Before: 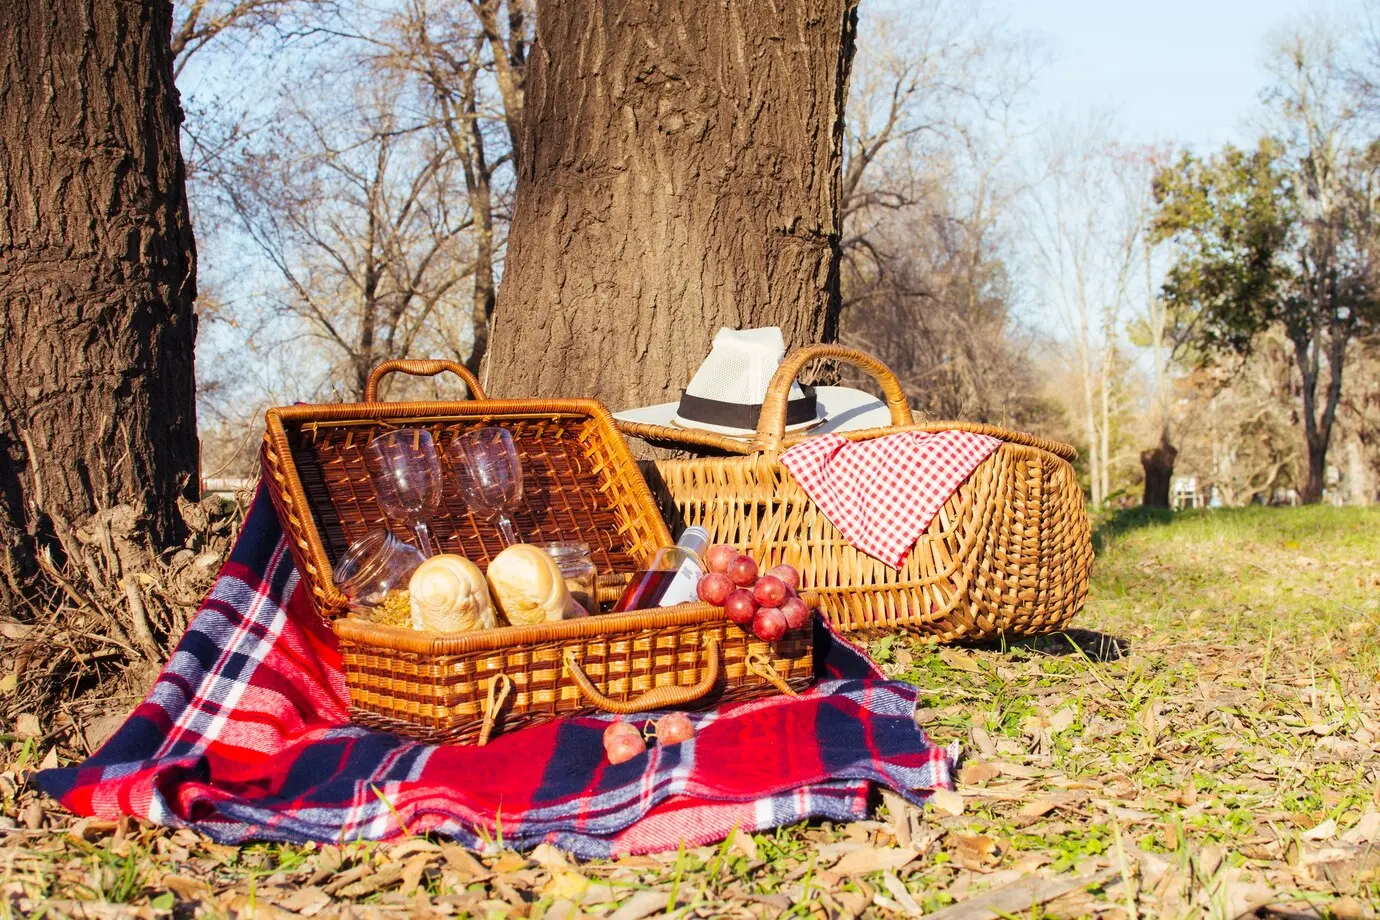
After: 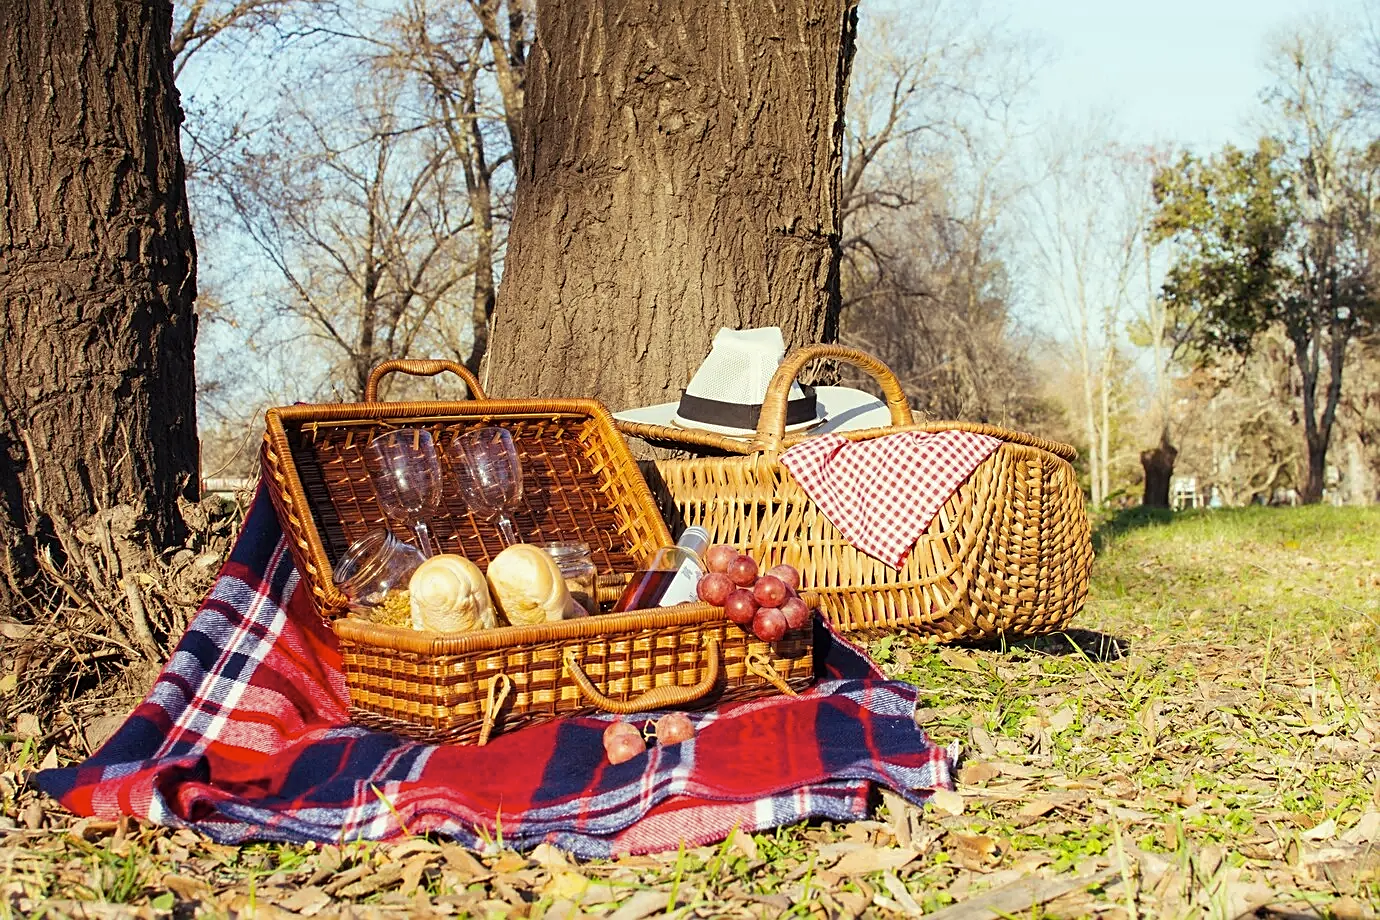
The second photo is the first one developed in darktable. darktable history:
sharpen: on, module defaults
color zones: curves: ch0 [(0.068, 0.464) (0.25, 0.5) (0.48, 0.508) (0.75, 0.536) (0.886, 0.476) (0.967, 0.456)]; ch1 [(0.066, 0.456) (0.25, 0.5) (0.616, 0.508) (0.746, 0.56) (0.934, 0.444)]
color correction: highlights a* -4.6, highlights b* 5.06, saturation 0.941
